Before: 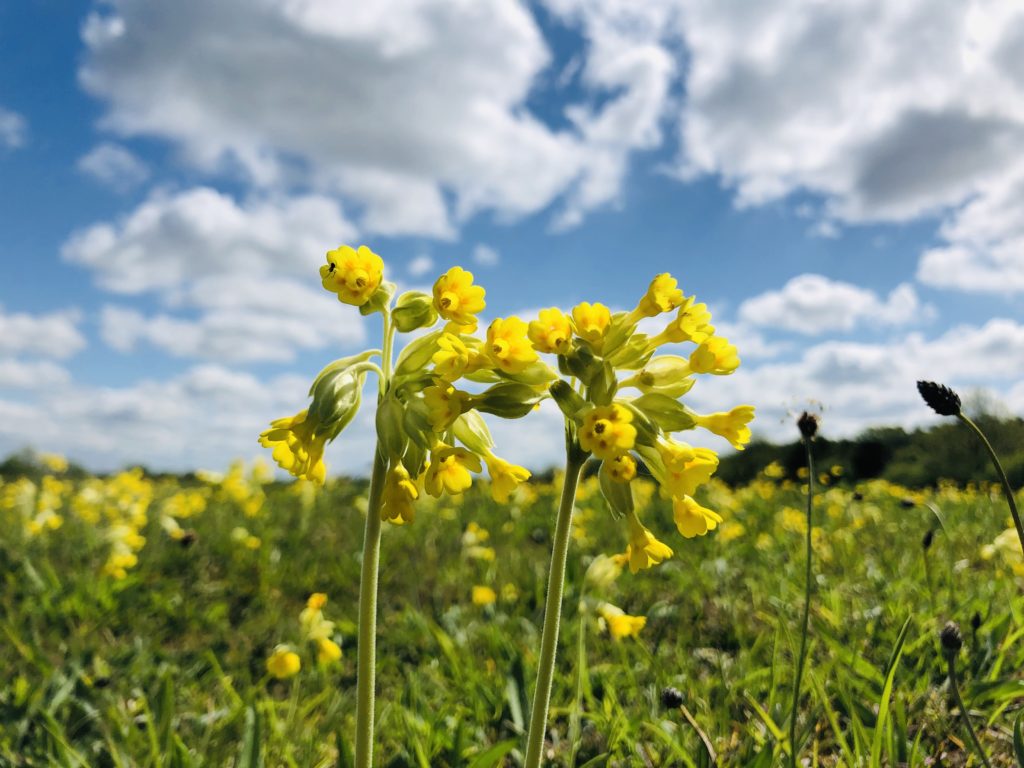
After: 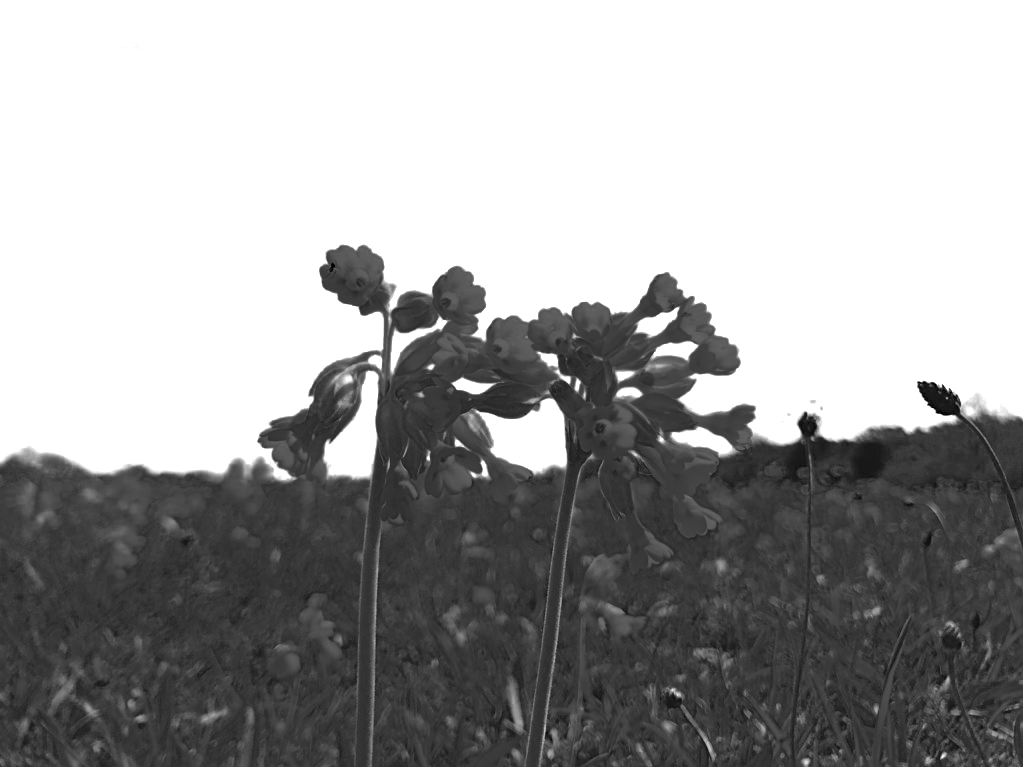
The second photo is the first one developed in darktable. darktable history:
exposure: black level correction -0.002, exposure 1.359 EV, compensate highlight preservation false
crop: left 0.095%
sharpen: radius 2.485, amount 0.325
color zones: curves: ch0 [(0.287, 0.048) (0.493, 0.484) (0.737, 0.816)]; ch1 [(0, 0) (0.143, 0) (0.286, 0) (0.429, 0) (0.571, 0) (0.714, 0) (0.857, 0)]
